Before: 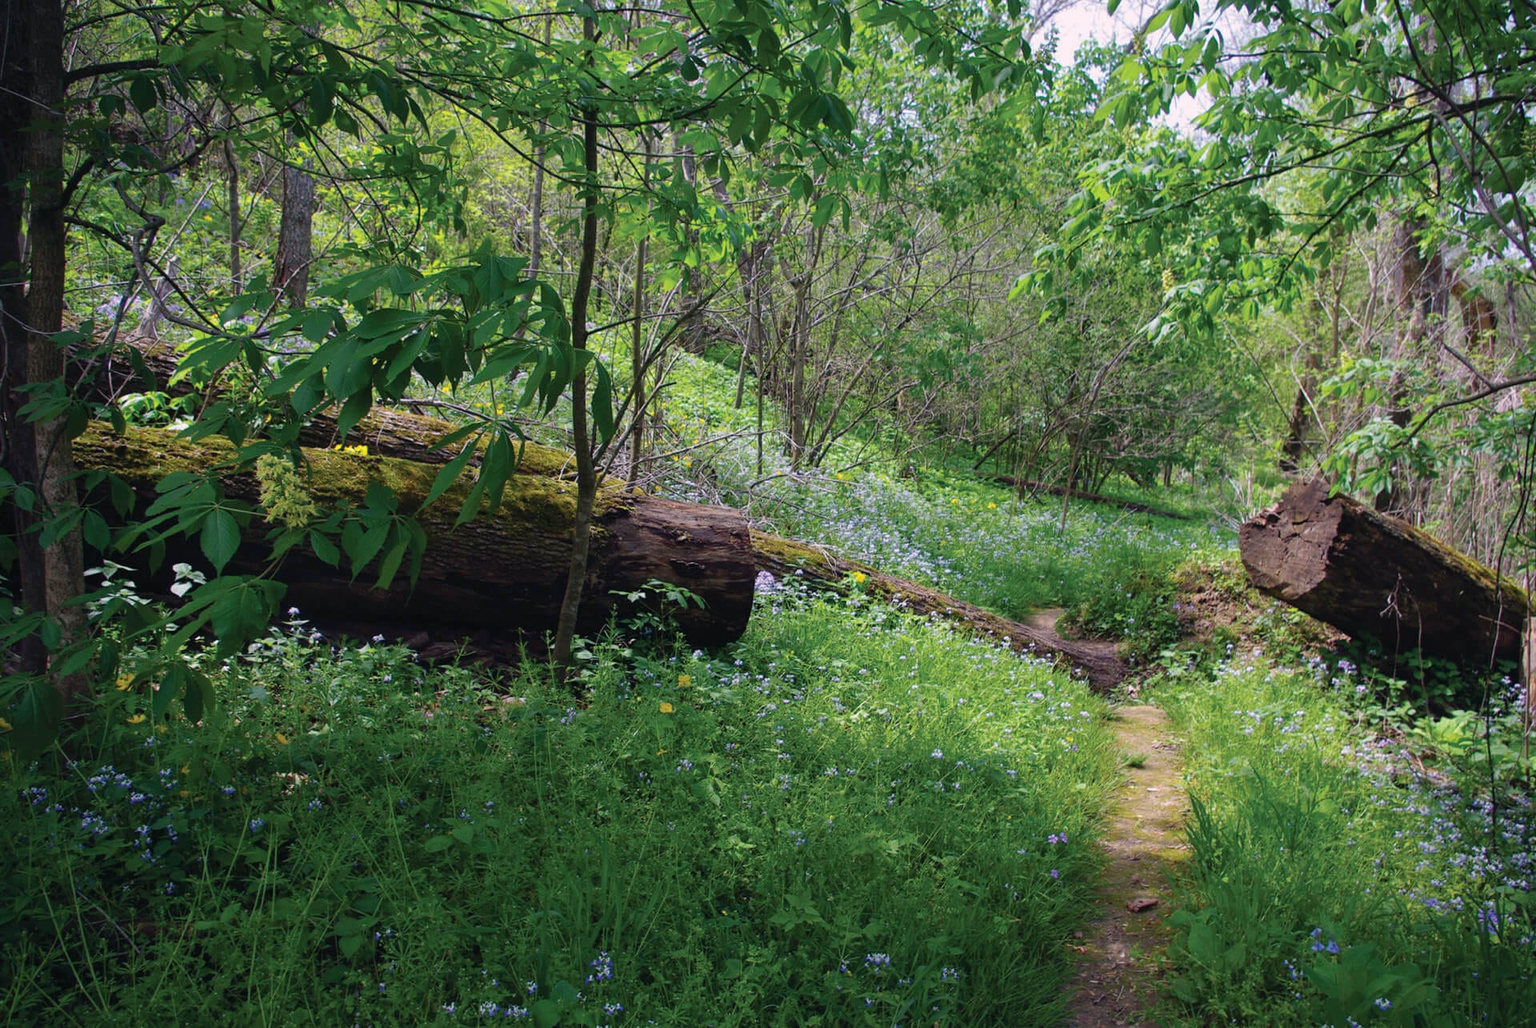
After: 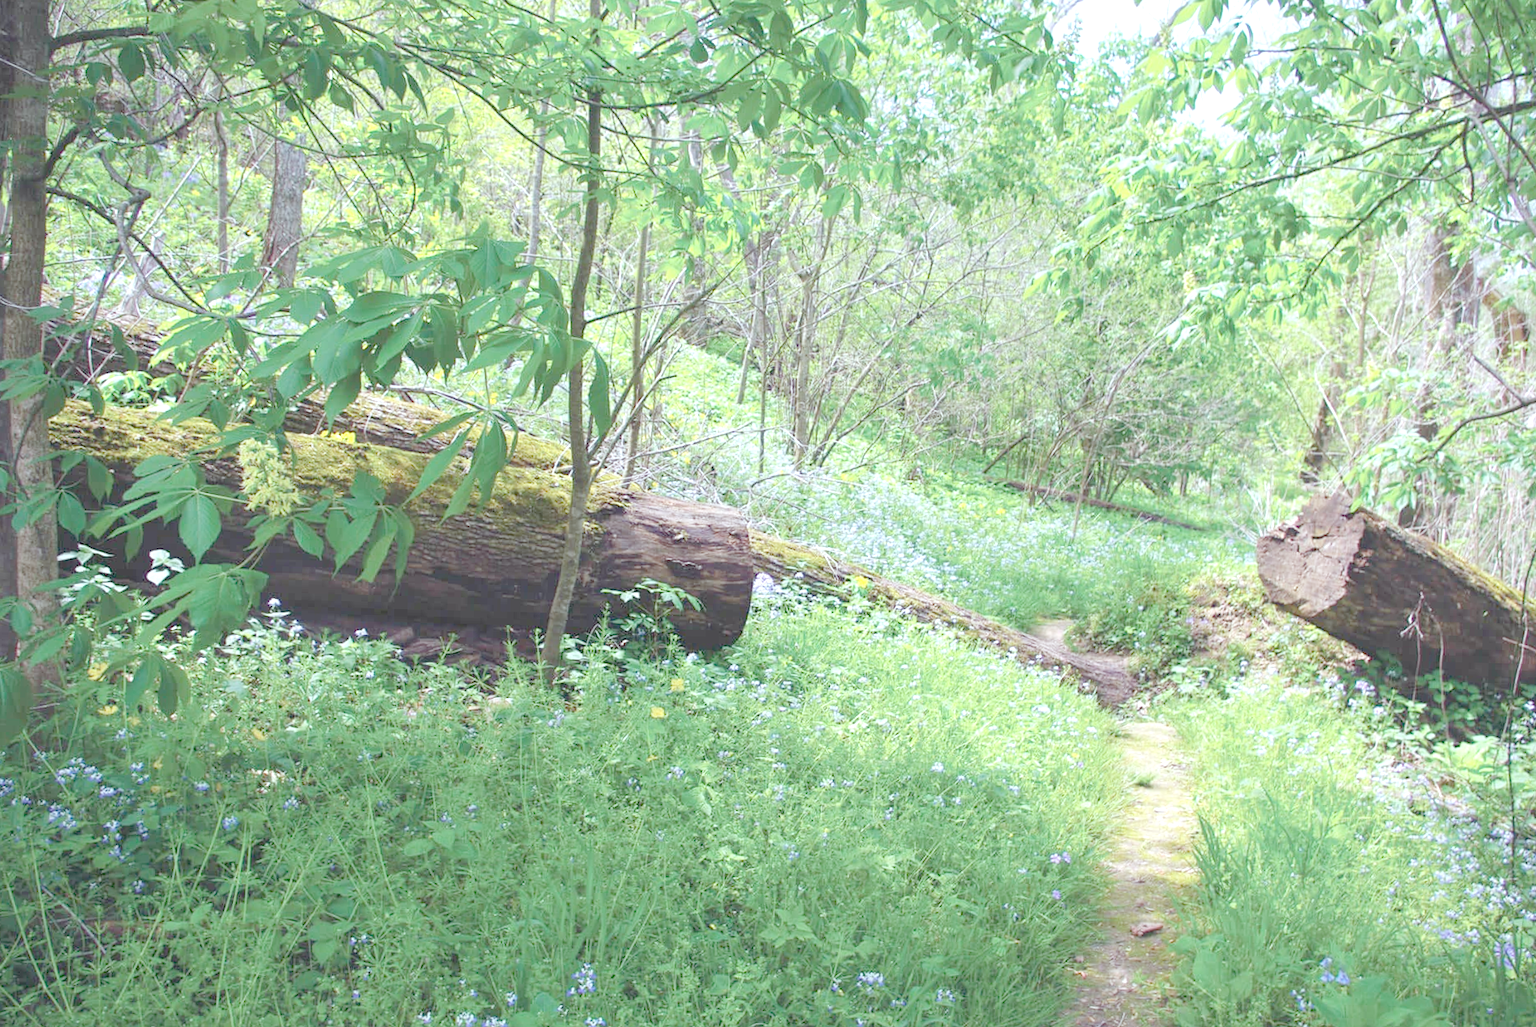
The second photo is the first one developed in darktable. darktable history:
color correction: highlights a* -4.94, highlights b* -3.41, shadows a* 3.83, shadows b* 4.24
crop and rotate: angle -1.44°
exposure: black level correction 0, exposure 0.499 EV, compensate exposure bias true, compensate highlight preservation false
